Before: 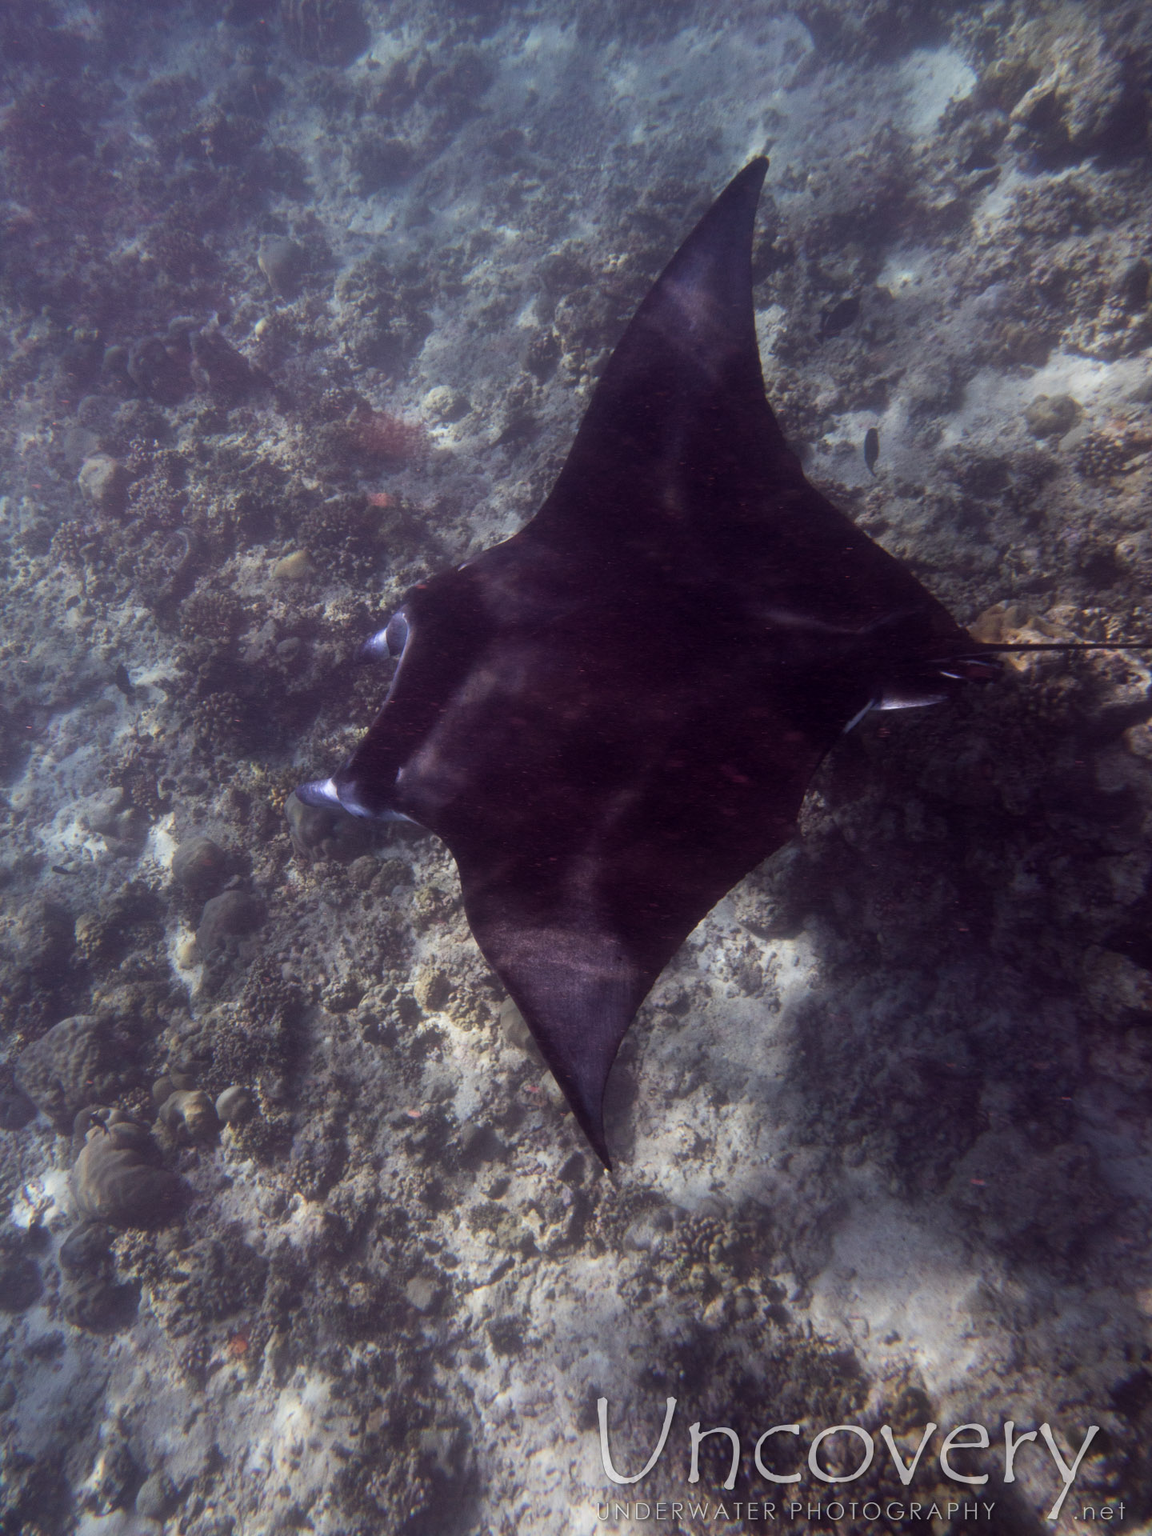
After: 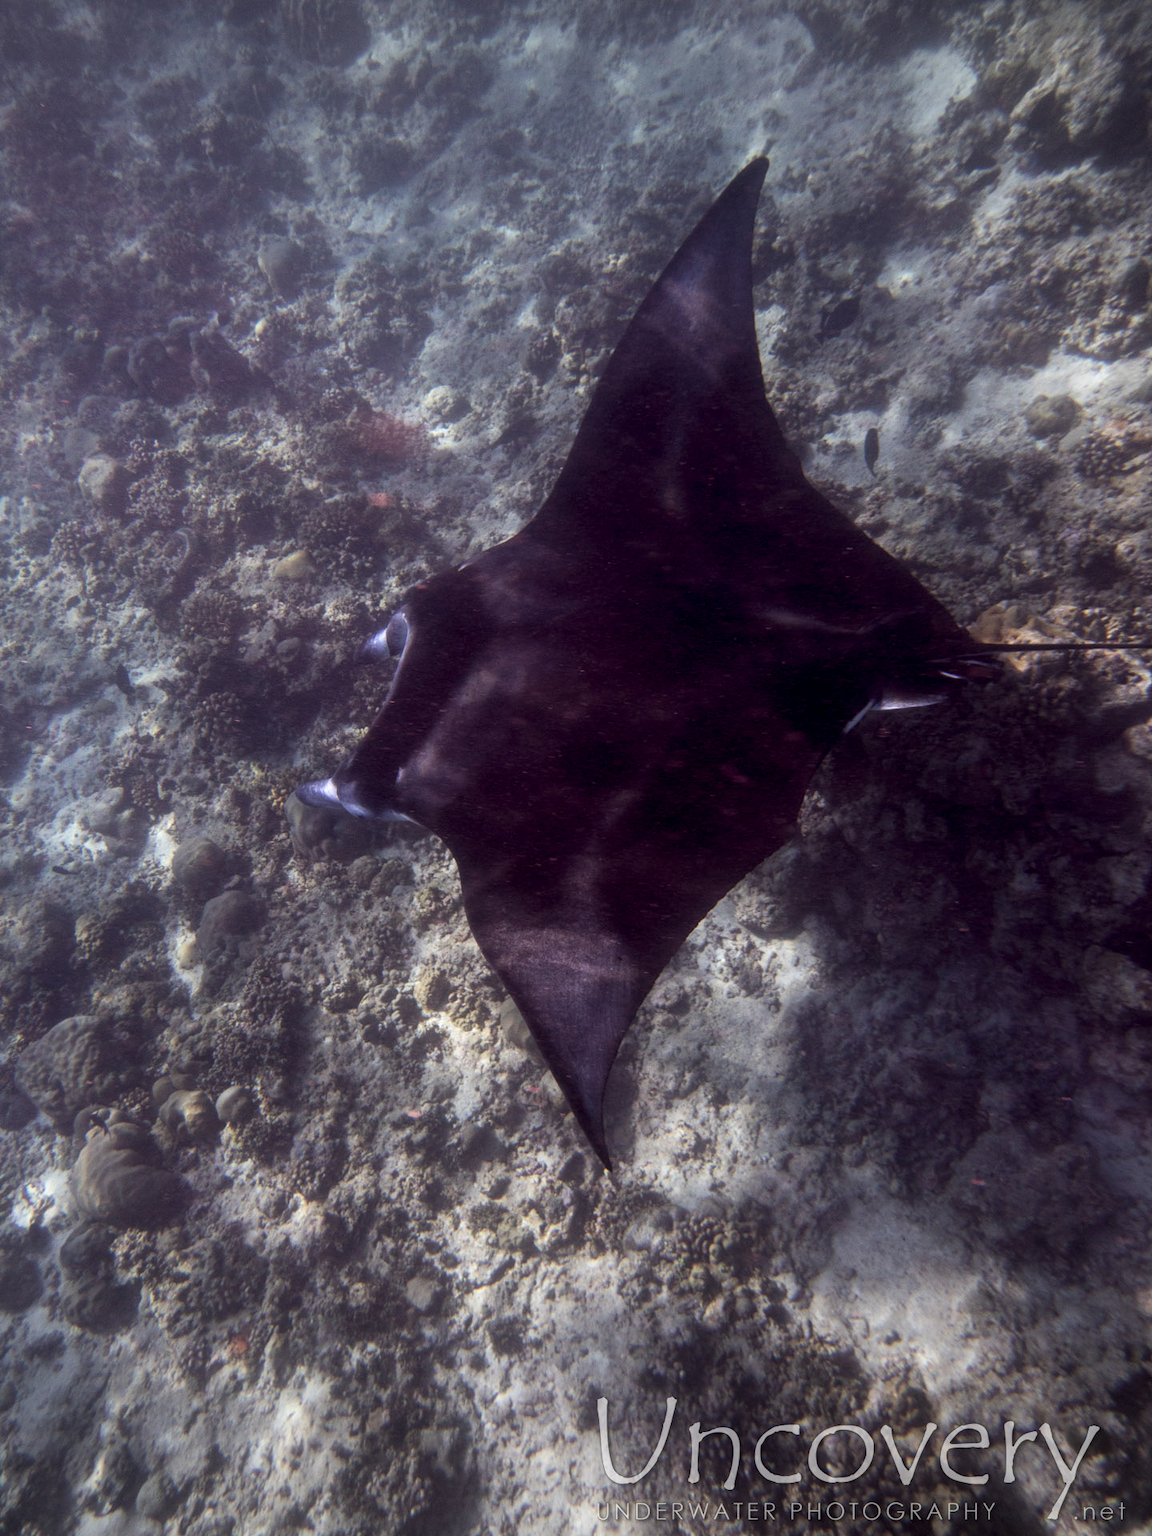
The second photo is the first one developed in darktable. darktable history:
local contrast: detail 130%
vignetting: fall-off start 97.48%, fall-off radius 101.13%, brightness -0.267, width/height ratio 1.368, unbound false
